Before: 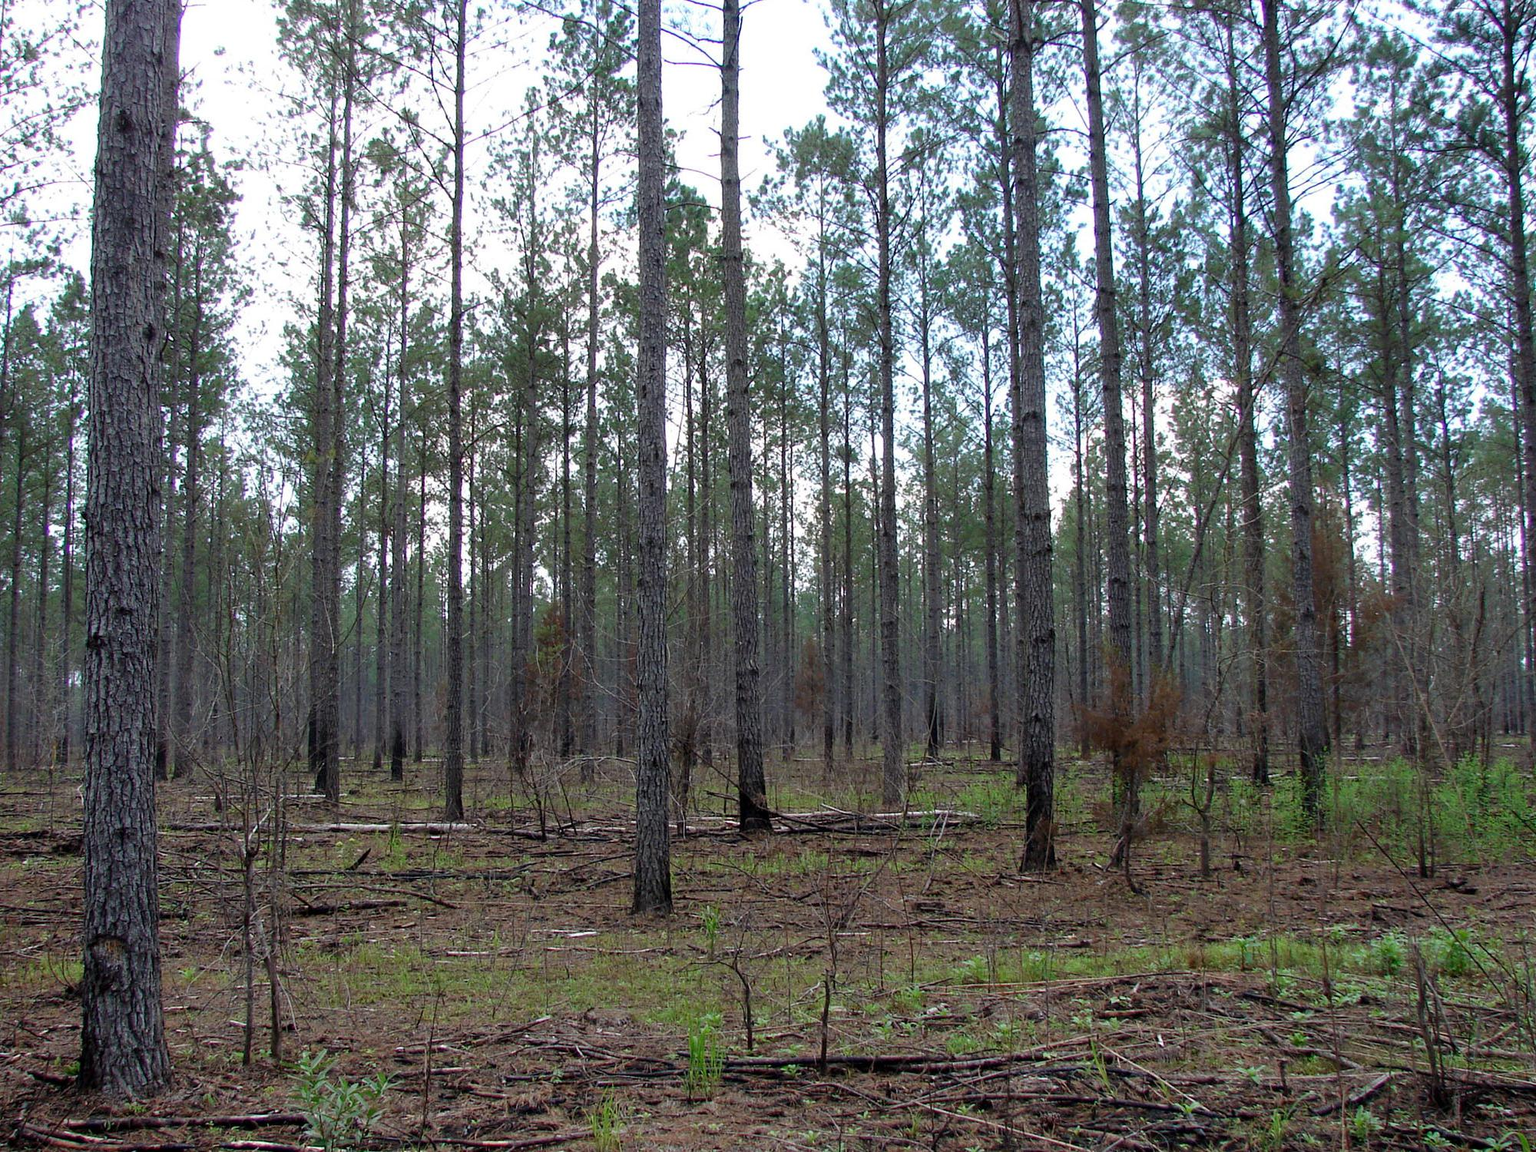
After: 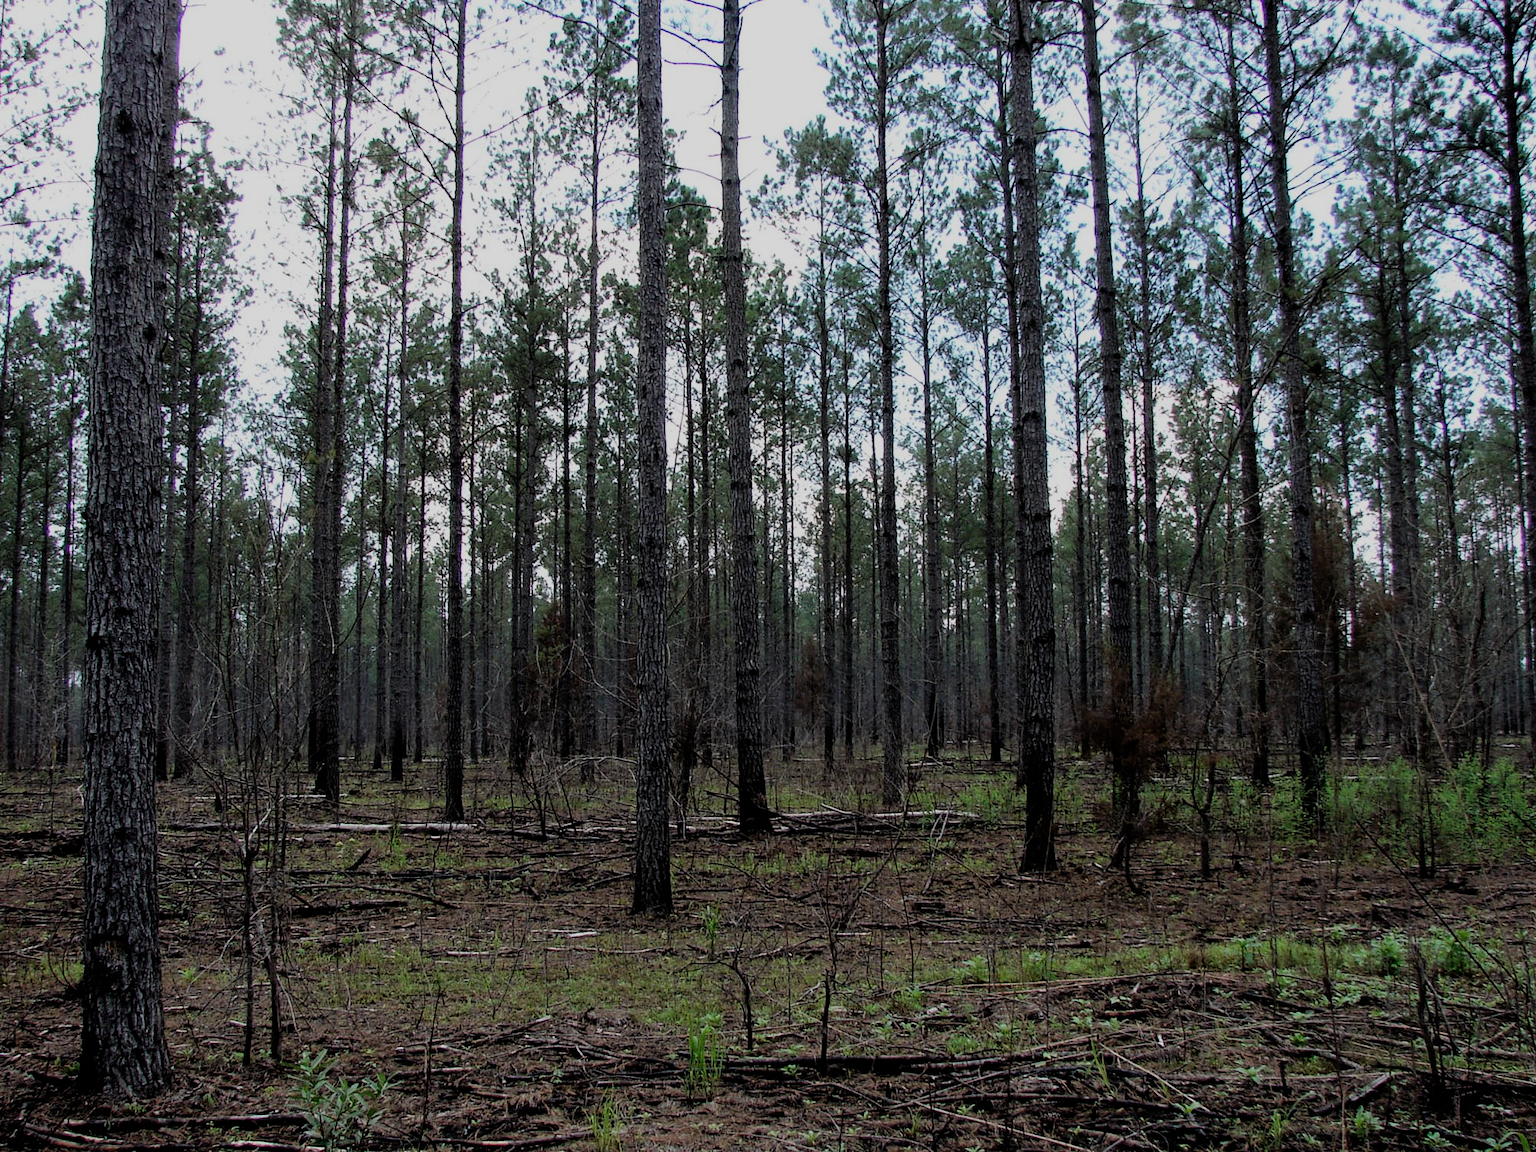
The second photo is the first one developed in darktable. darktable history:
exposure: exposure -0.385 EV, compensate highlight preservation false
filmic rgb: black relative exposure -5.05 EV, white relative exposure 4 EV, hardness 2.89, contrast 1.298
